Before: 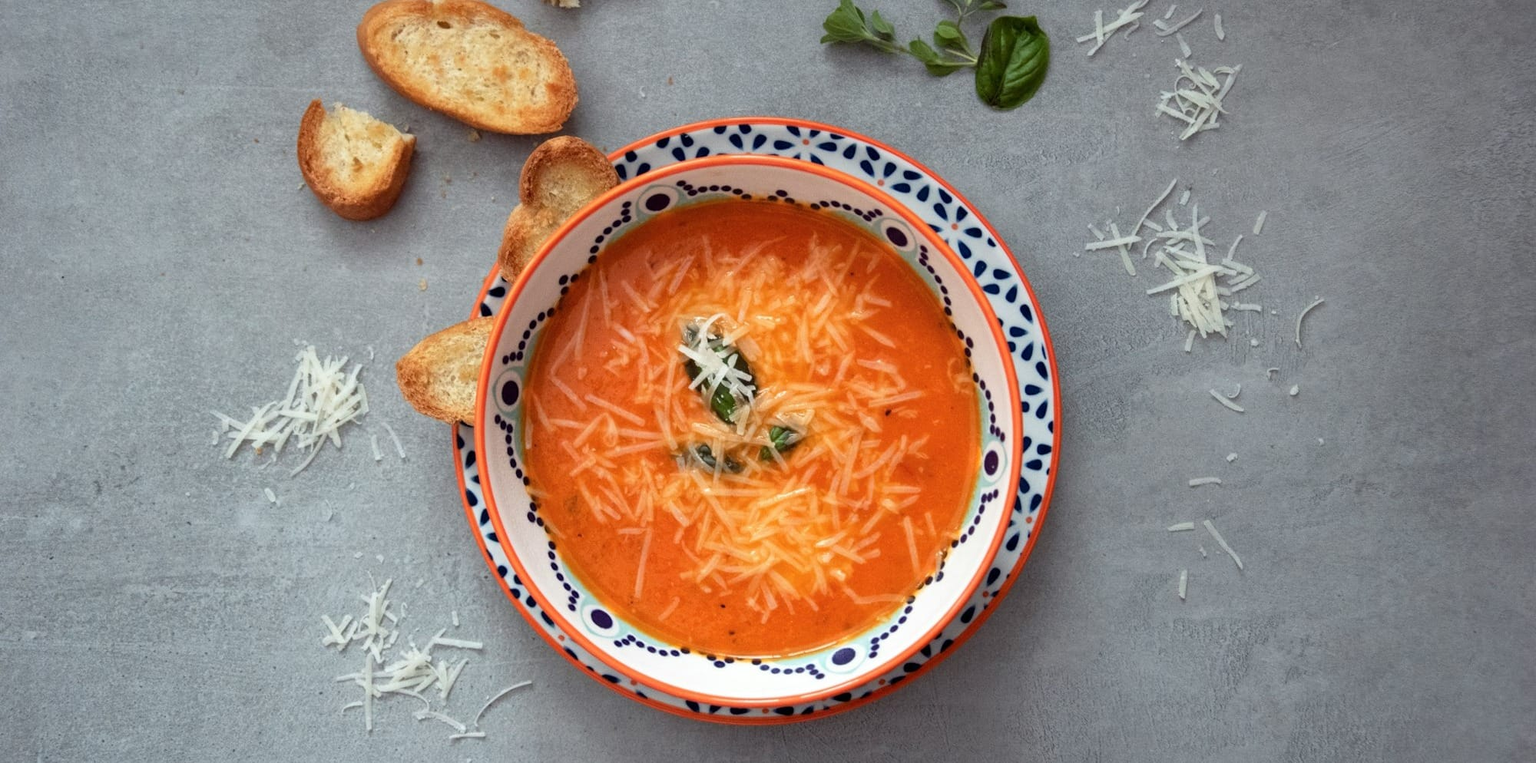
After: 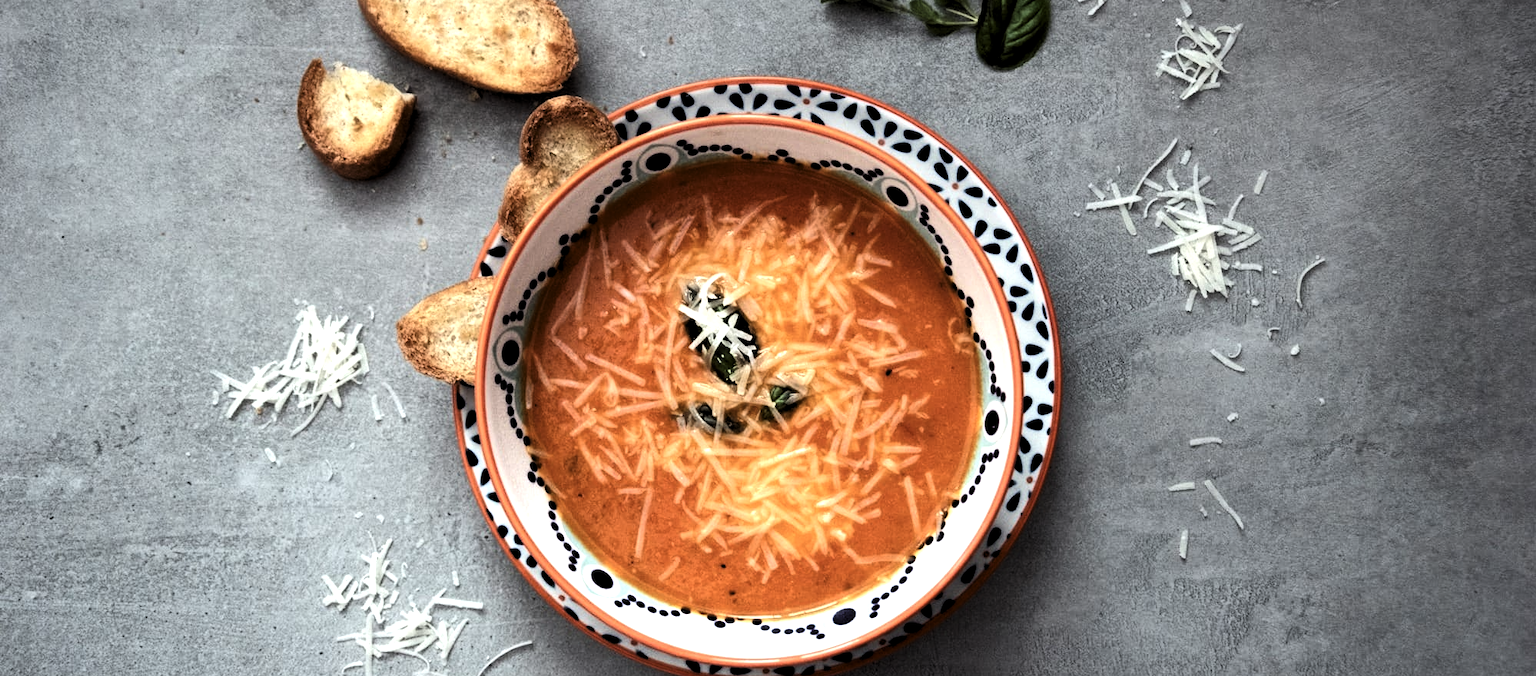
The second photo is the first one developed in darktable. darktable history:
levels: levels [0.129, 0.519, 0.867]
contrast brightness saturation: contrast 0.106, saturation -0.176
tone curve: curves: ch0 [(0, 0) (0.003, 0.003) (0.011, 0.011) (0.025, 0.022) (0.044, 0.039) (0.069, 0.055) (0.1, 0.074) (0.136, 0.101) (0.177, 0.134) (0.224, 0.171) (0.277, 0.216) (0.335, 0.277) (0.399, 0.345) (0.468, 0.427) (0.543, 0.526) (0.623, 0.636) (0.709, 0.731) (0.801, 0.822) (0.898, 0.917) (1, 1)], color space Lab, independent channels, preserve colors none
crop and rotate: top 5.47%, bottom 5.881%
